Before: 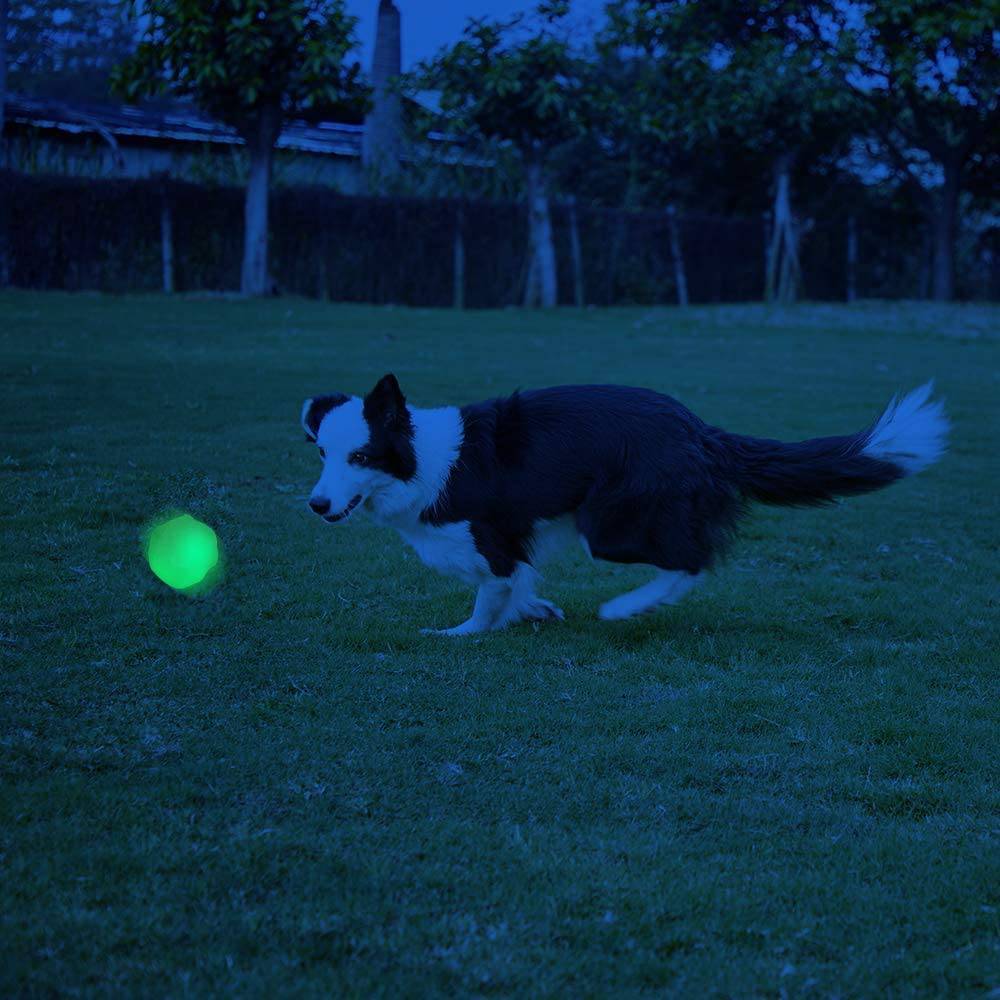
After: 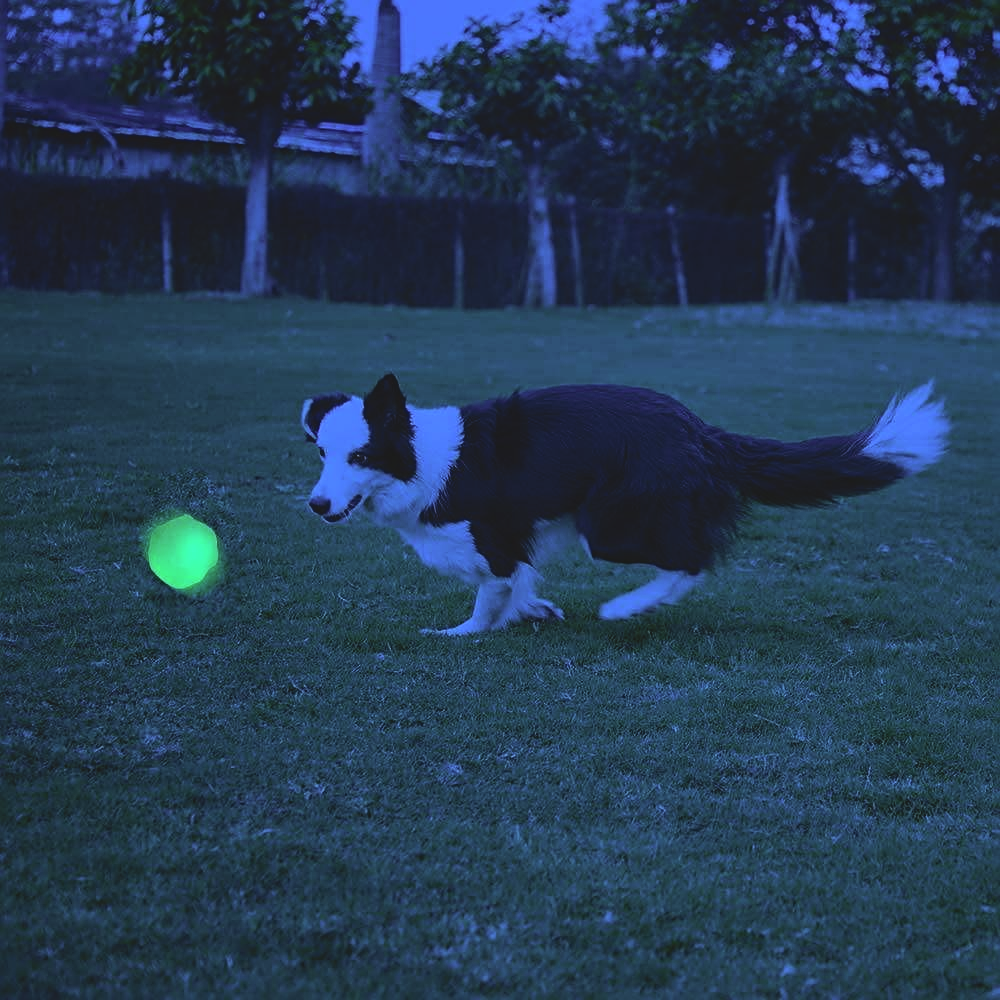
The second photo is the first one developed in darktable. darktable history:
white balance: red 0.926, green 1.003, blue 1.133
contrast brightness saturation: contrast -0.15, brightness 0.05, saturation -0.12
tone equalizer: -8 EV -0.75 EV, -7 EV -0.7 EV, -6 EV -0.6 EV, -5 EV -0.4 EV, -3 EV 0.4 EV, -2 EV 0.6 EV, -1 EV 0.7 EV, +0 EV 0.75 EV, edges refinement/feathering 500, mask exposure compensation -1.57 EV, preserve details no
sharpen: on, module defaults
